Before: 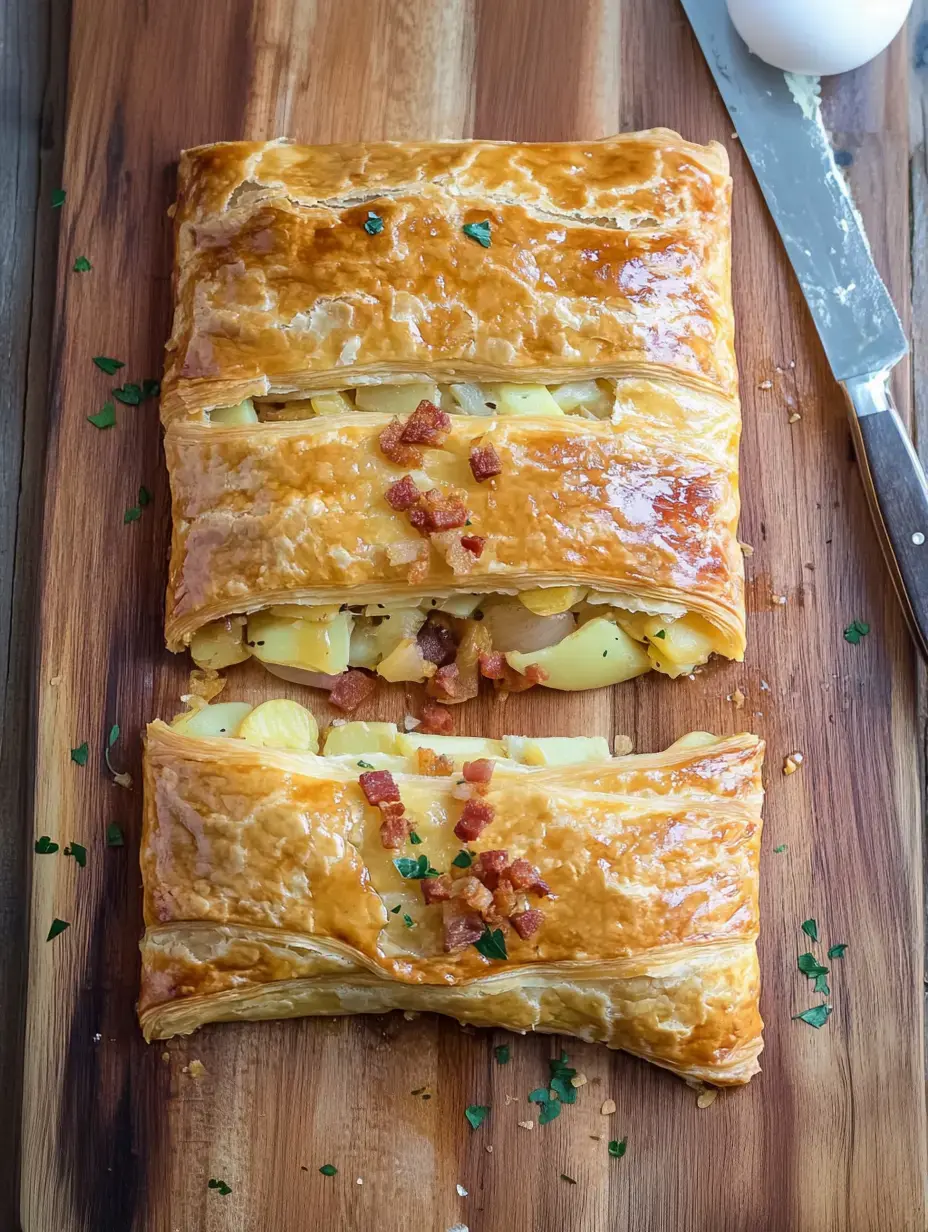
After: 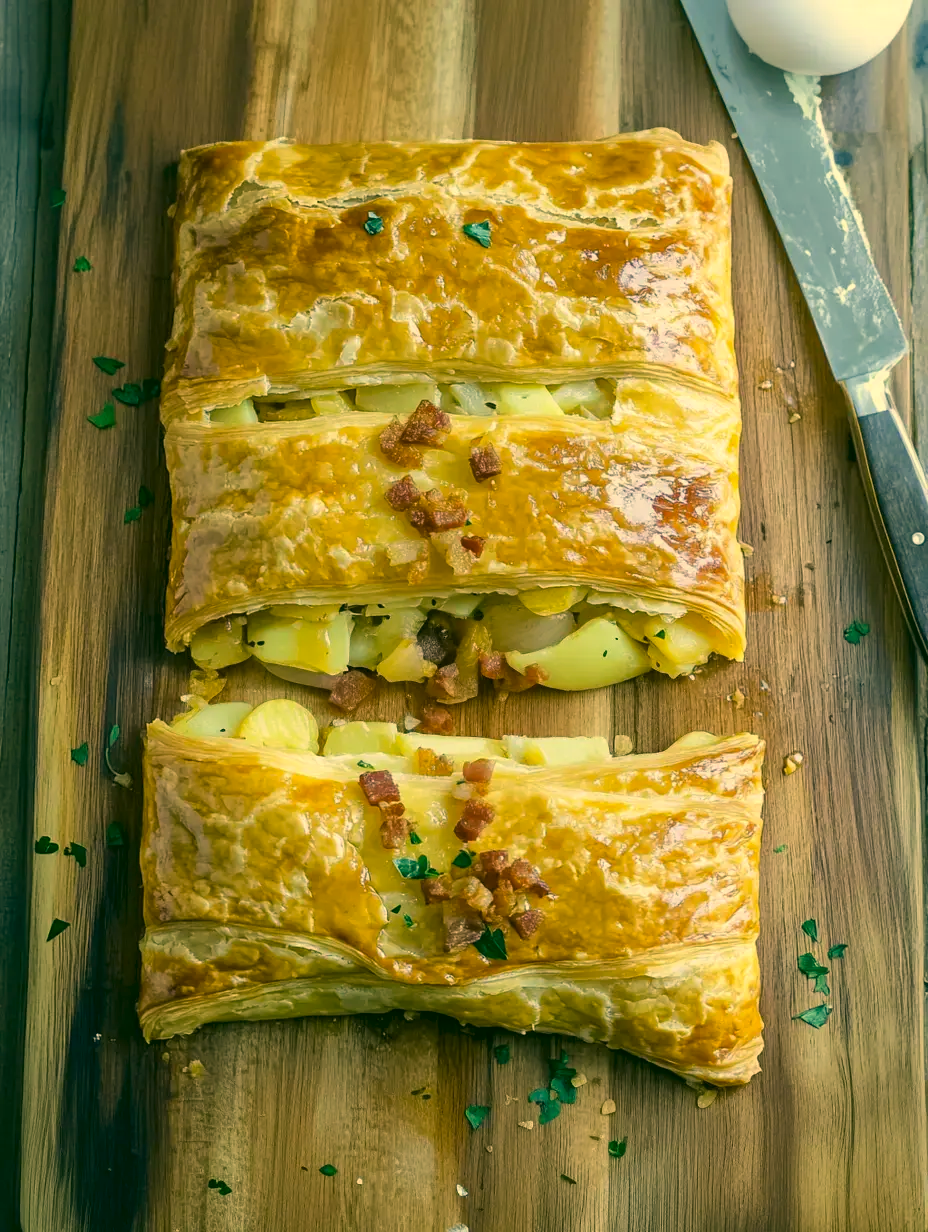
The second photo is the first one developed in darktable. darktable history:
color correction: highlights a* 5.63, highlights b* 33.64, shadows a* -25.84, shadows b* 3.73
